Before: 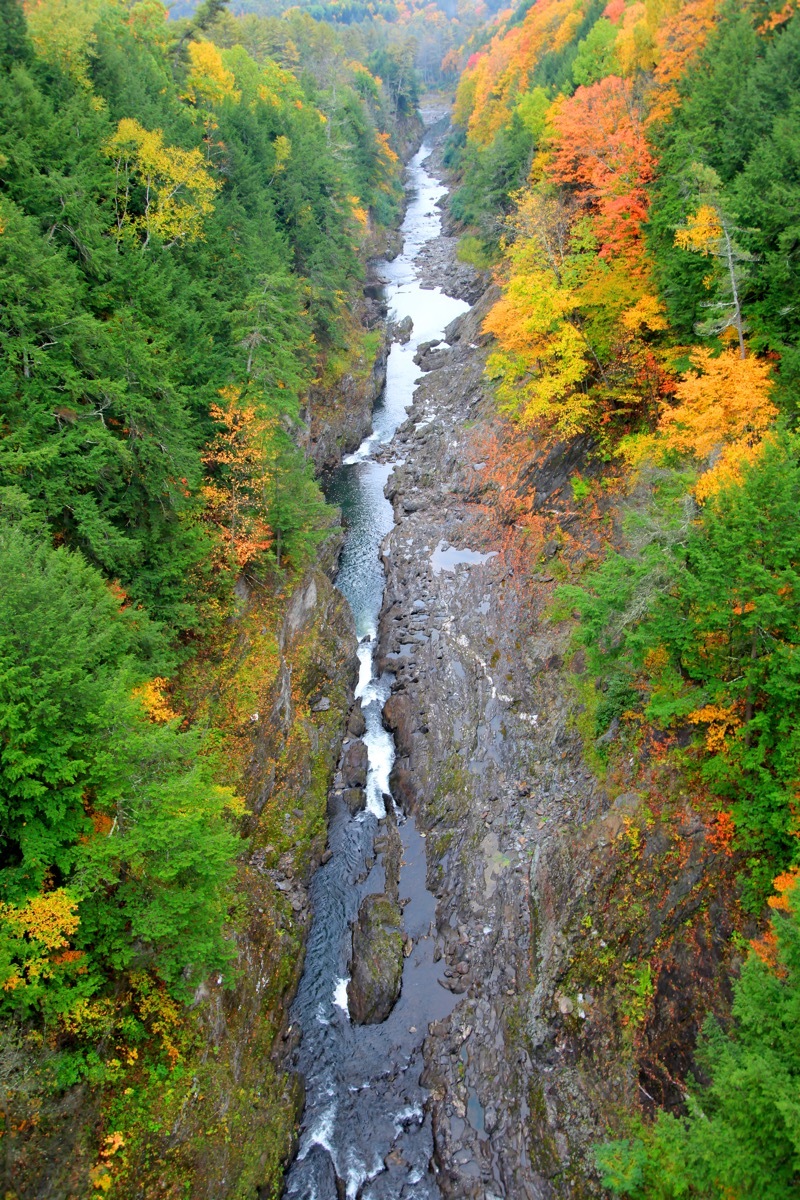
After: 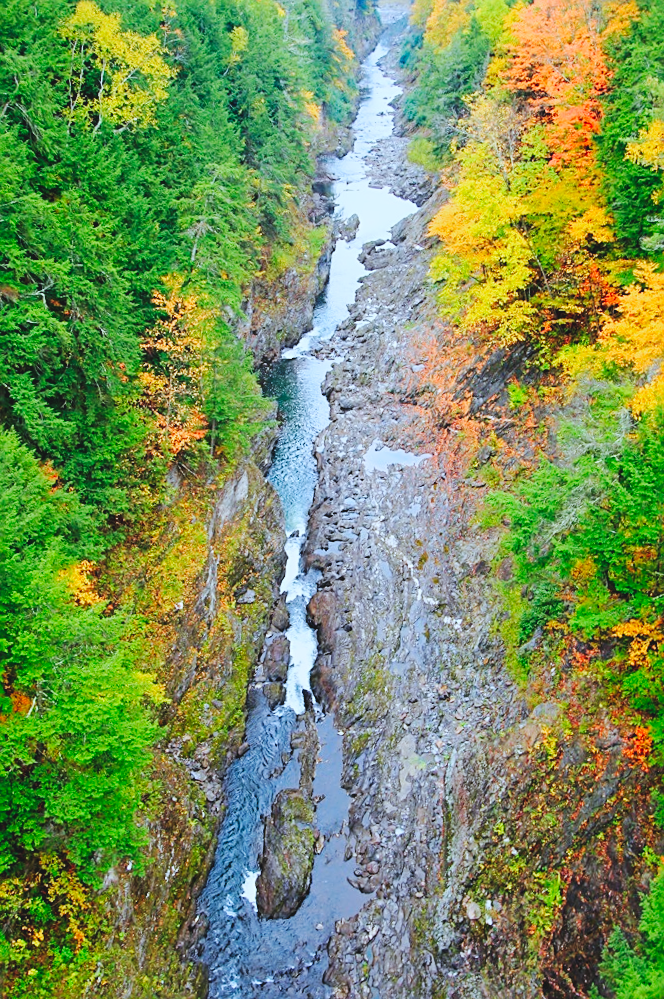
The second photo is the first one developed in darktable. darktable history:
crop and rotate: angle -3.24°, left 5.278%, top 5.187%, right 4.788%, bottom 4.623%
base curve: curves: ch0 [(0, 0) (0.032, 0.025) (0.121, 0.166) (0.206, 0.329) (0.605, 0.79) (1, 1)], preserve colors none
color correction: highlights a* -3.98, highlights b* -11.1
contrast brightness saturation: contrast -0.105, brightness 0.055, saturation 0.083
sharpen: on, module defaults
